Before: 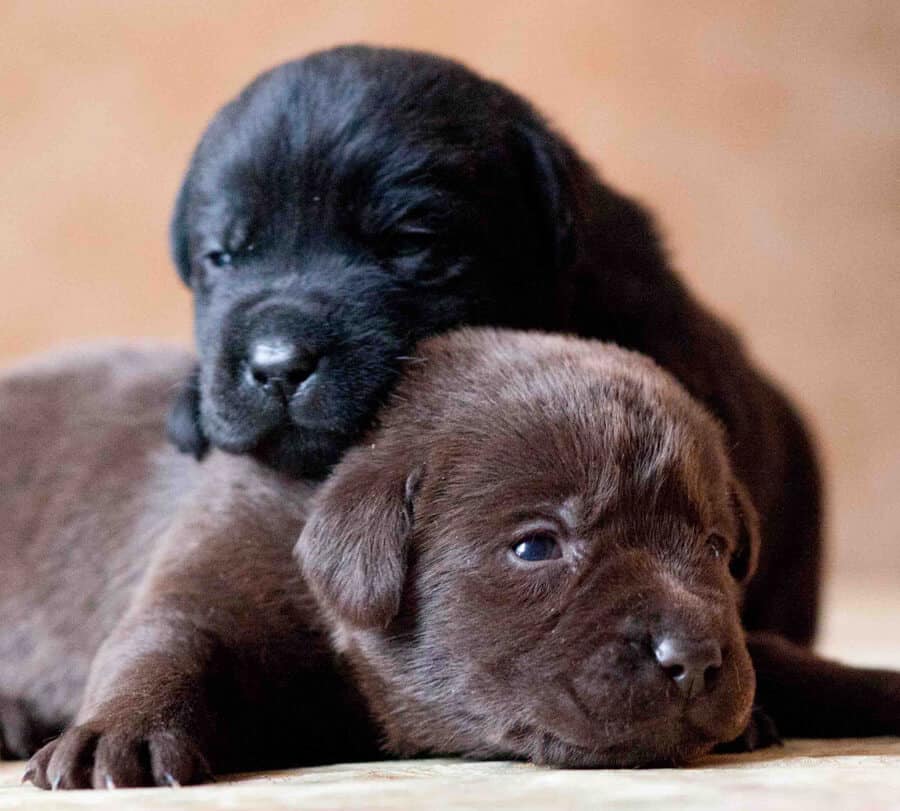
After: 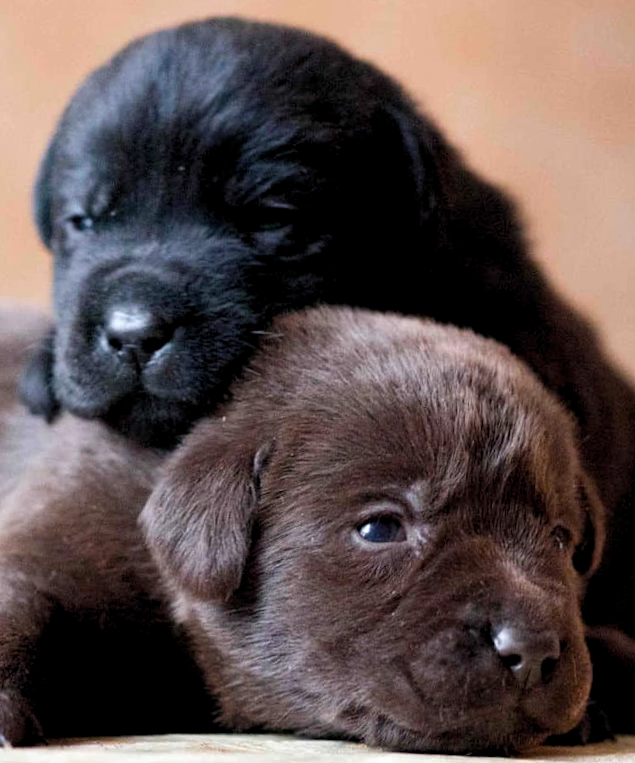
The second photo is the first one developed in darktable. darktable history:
levels: levels [0.026, 0.507, 0.987]
crop and rotate: angle -3.27°, left 14.277%, top 0.028%, right 10.766%, bottom 0.028%
